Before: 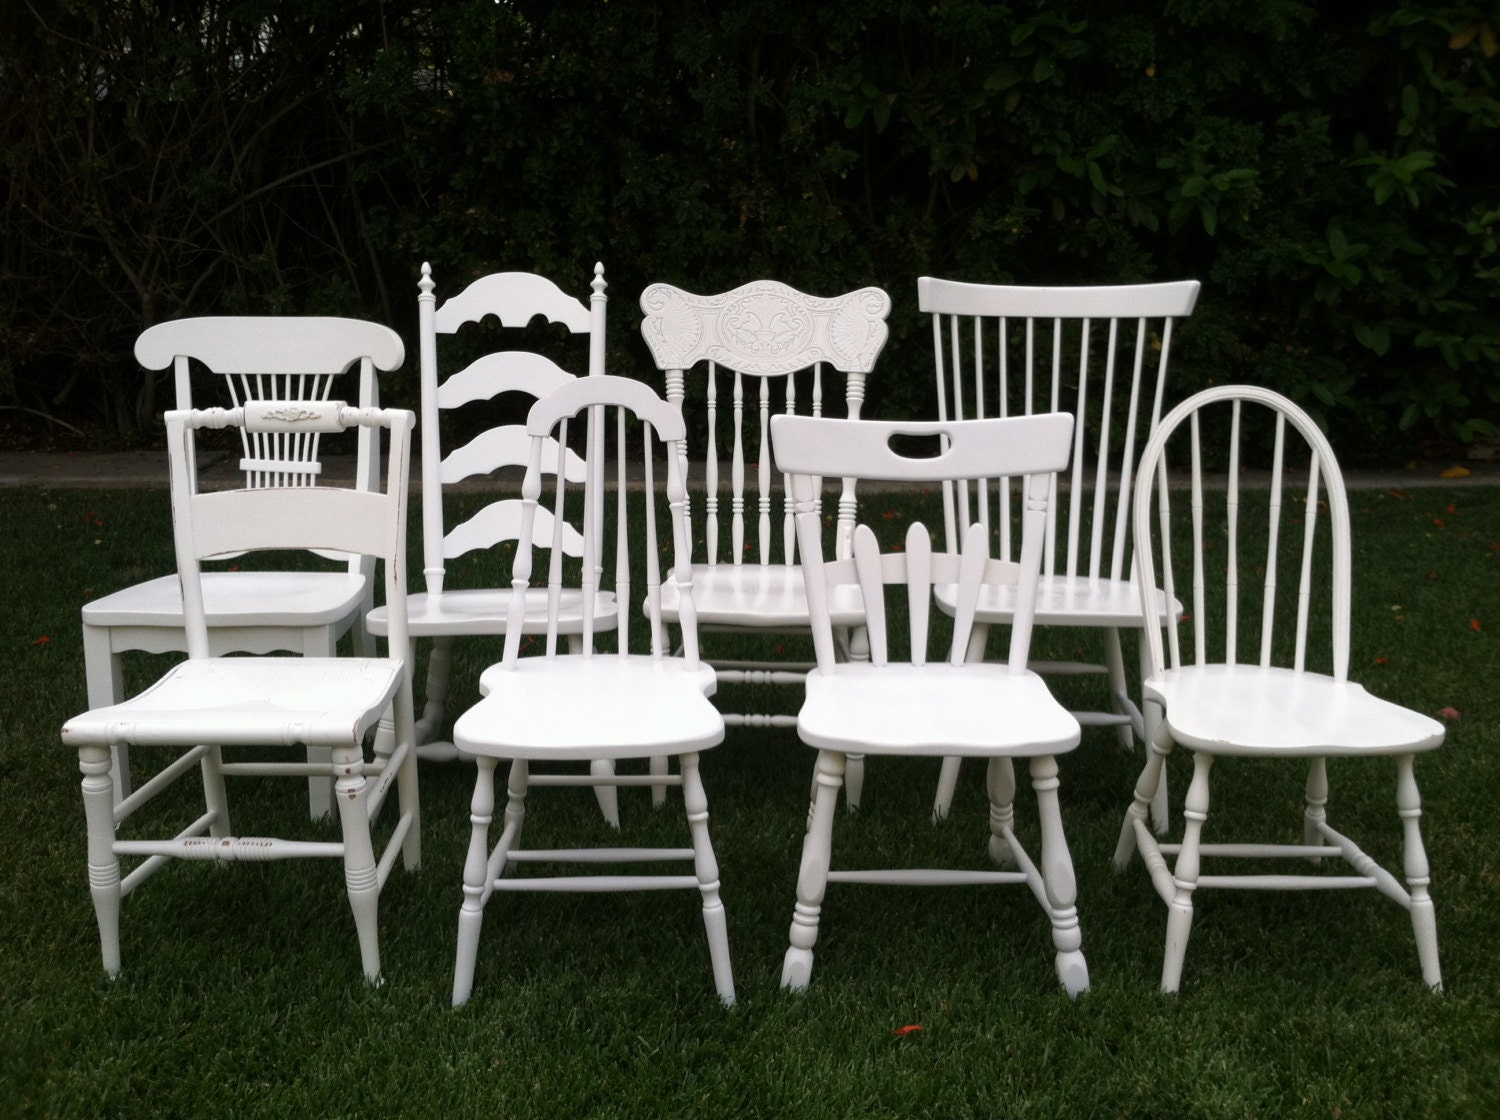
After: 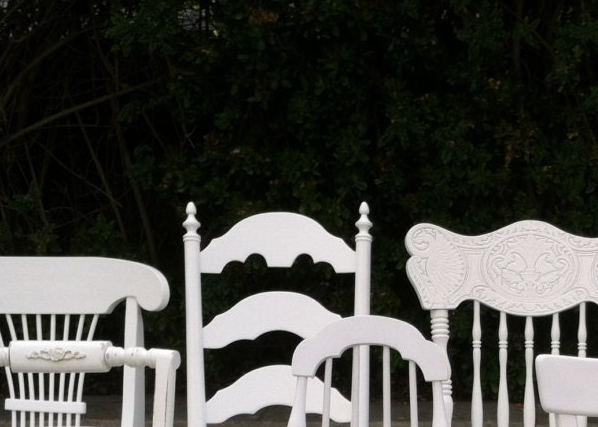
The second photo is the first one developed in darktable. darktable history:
exposure: compensate highlight preservation false
crop: left 15.708%, top 5.438%, right 44.396%, bottom 56.426%
